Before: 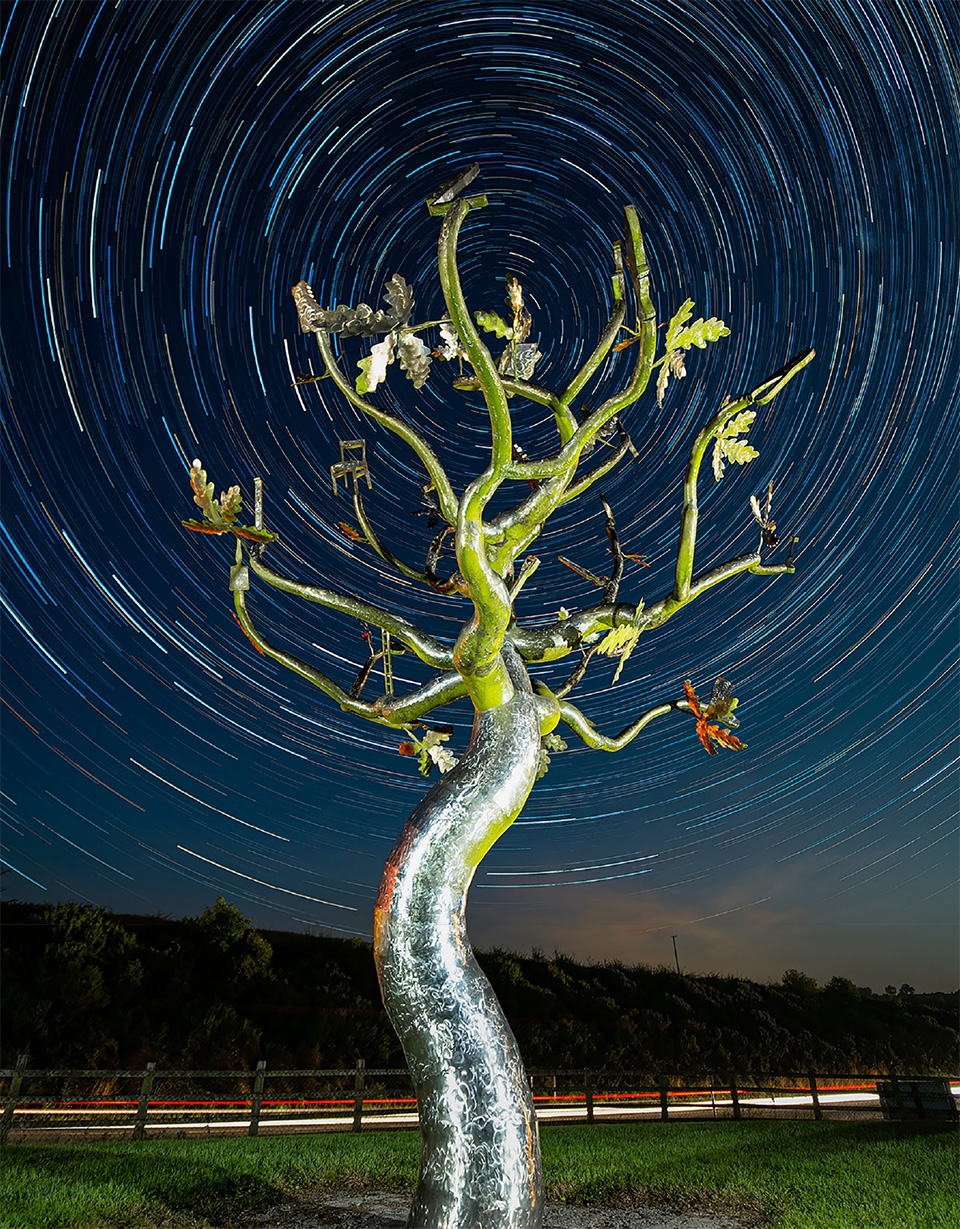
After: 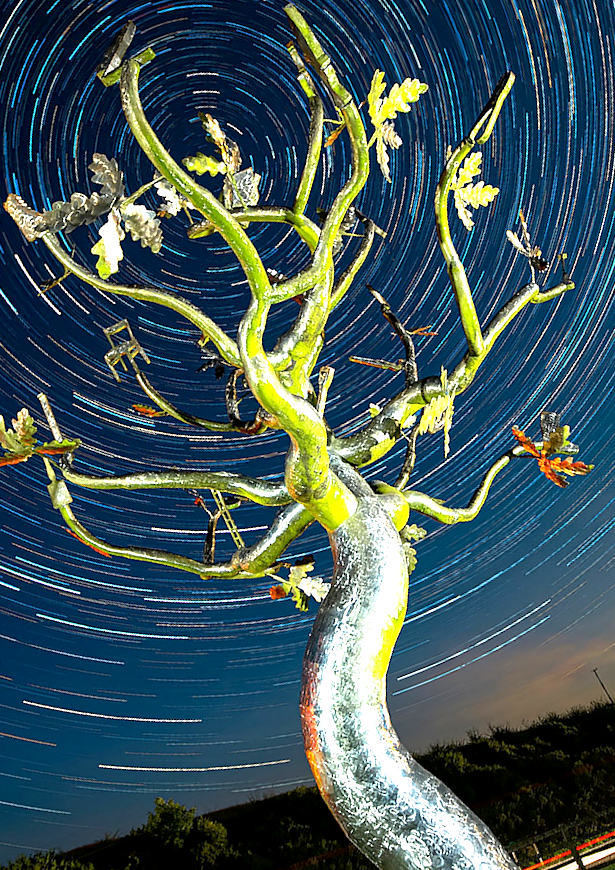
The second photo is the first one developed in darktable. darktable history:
exposure: black level correction 0.002, exposure 1 EV, compensate exposure bias true, compensate highlight preservation false
crop and rotate: angle 21.29°, left 6.818%, right 3.687%, bottom 1.131%
